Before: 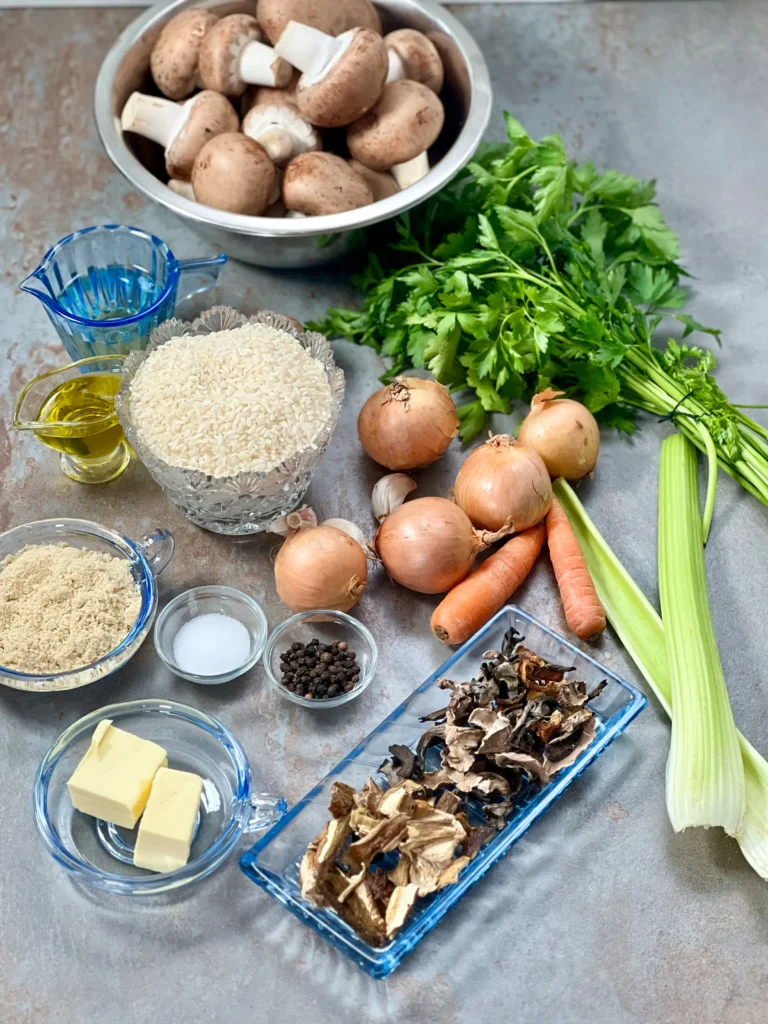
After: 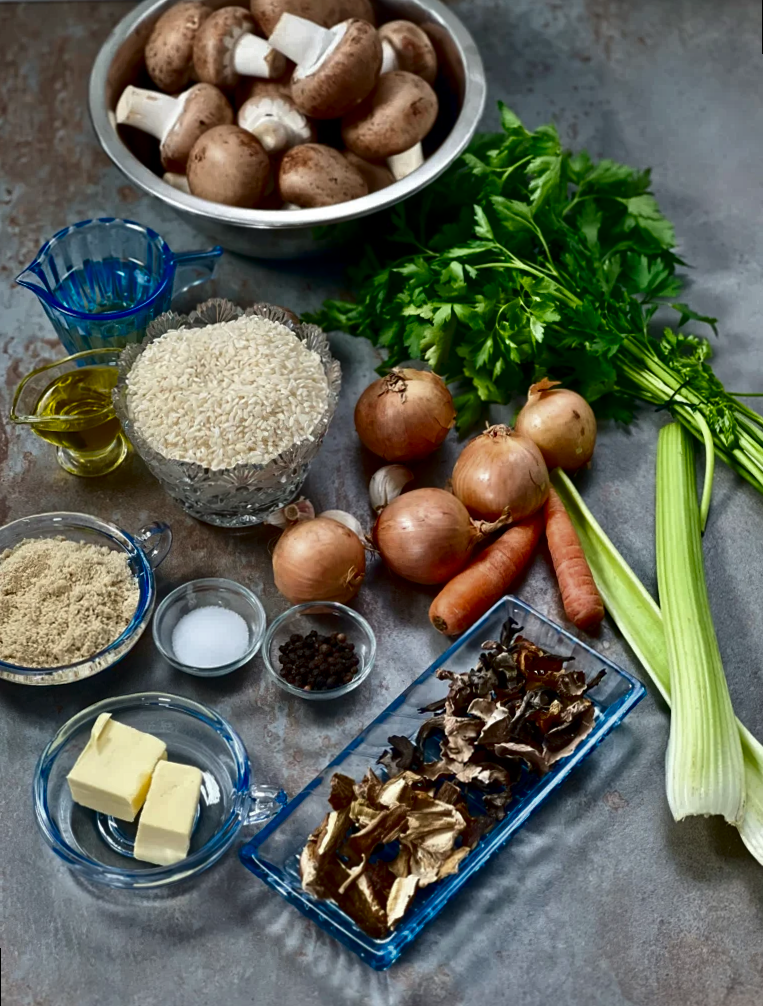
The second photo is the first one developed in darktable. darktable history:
contrast brightness saturation: brightness -0.52
rotate and perspective: rotation -0.45°, automatic cropping original format, crop left 0.008, crop right 0.992, crop top 0.012, crop bottom 0.988
